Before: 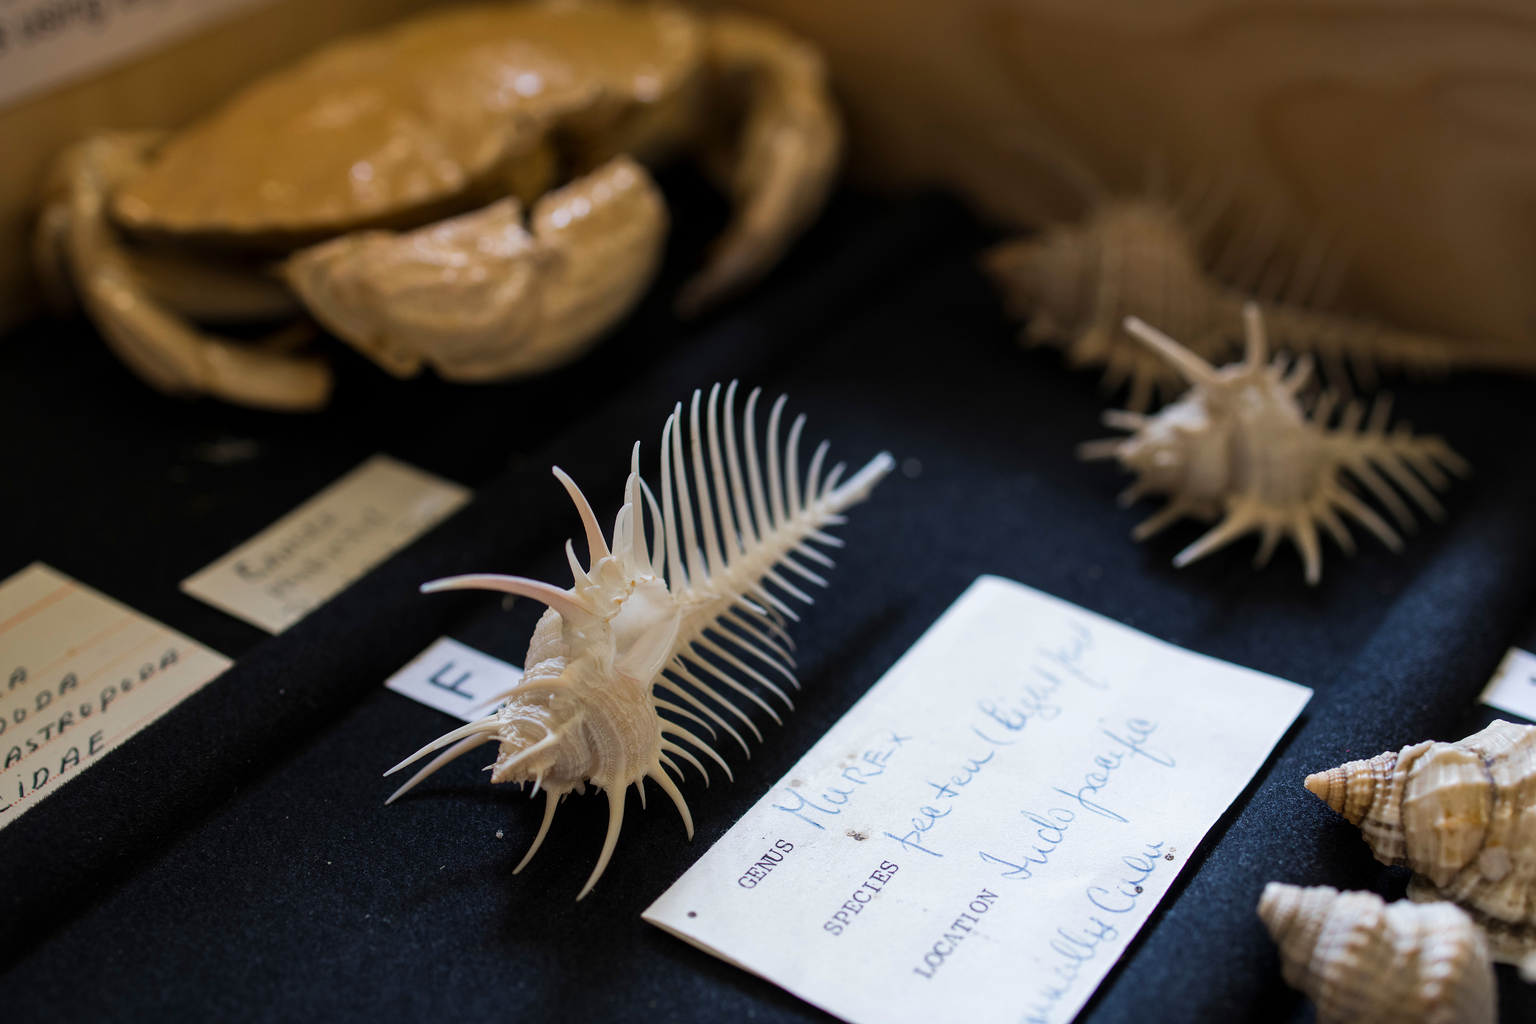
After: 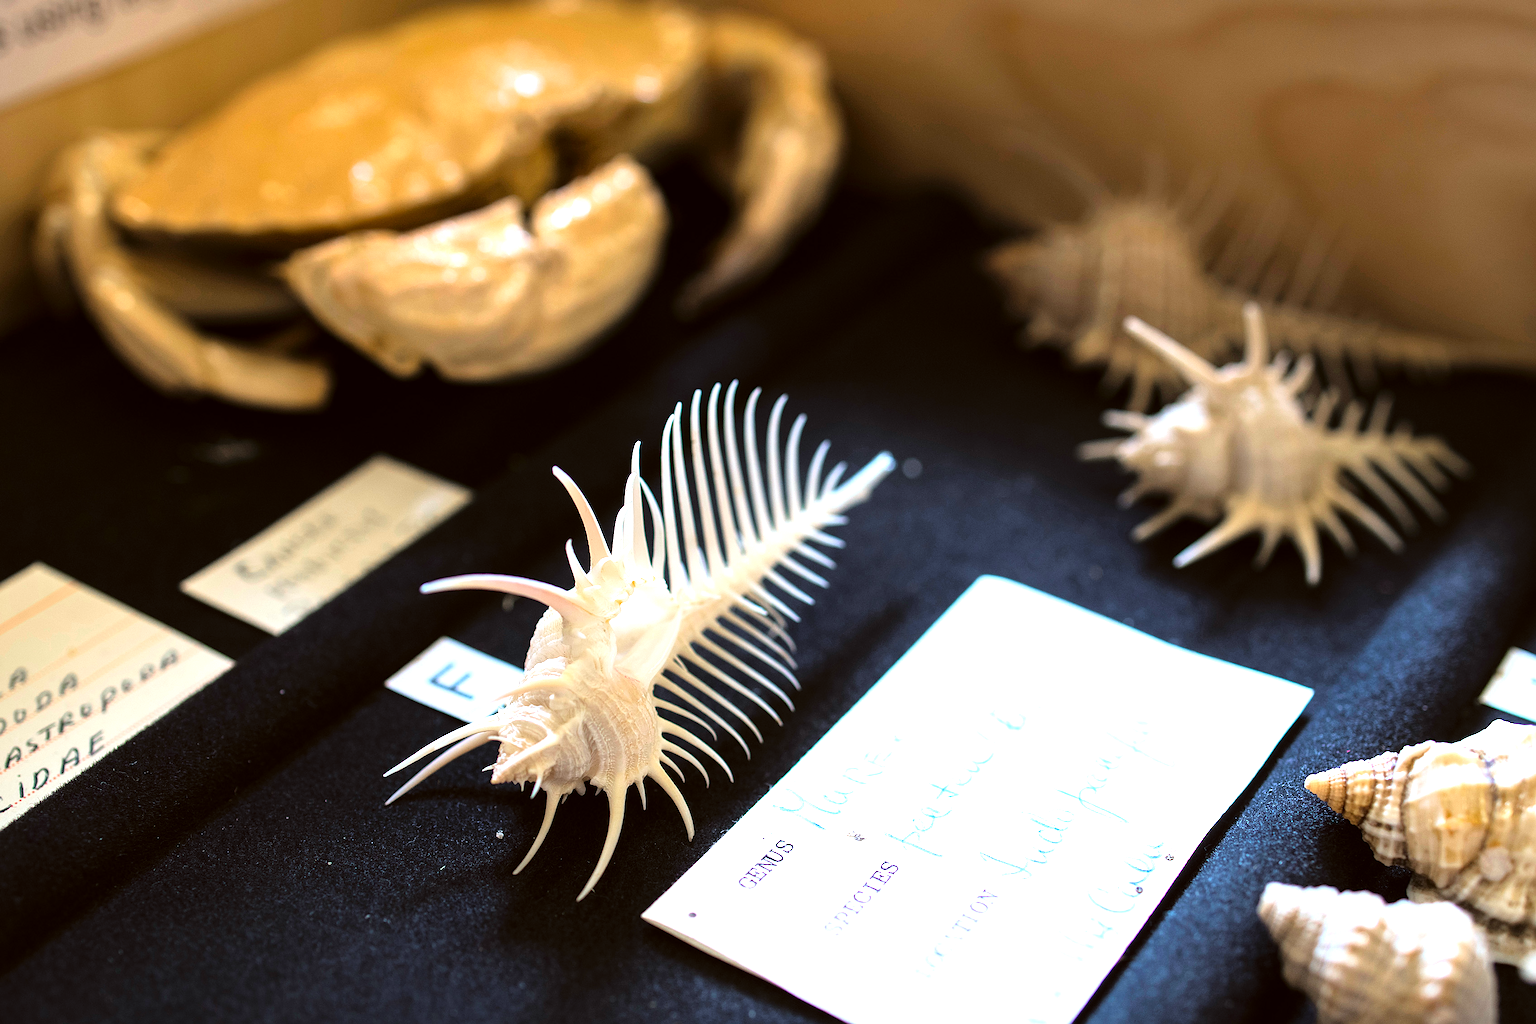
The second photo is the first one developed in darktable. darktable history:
color correction: highlights a* -3.62, highlights b* -6.45, shadows a* 2.96, shadows b* 5.15
tone equalizer: -8 EV -0.717 EV, -7 EV -0.713 EV, -6 EV -0.569 EV, -5 EV -0.423 EV, -3 EV 0.394 EV, -2 EV 0.6 EV, -1 EV 0.684 EV, +0 EV 0.756 EV
exposure: black level correction 0, exposure 0.692 EV, compensate highlight preservation false
contrast brightness saturation: contrast 0.072, brightness 0.082, saturation 0.179
sharpen: on, module defaults
